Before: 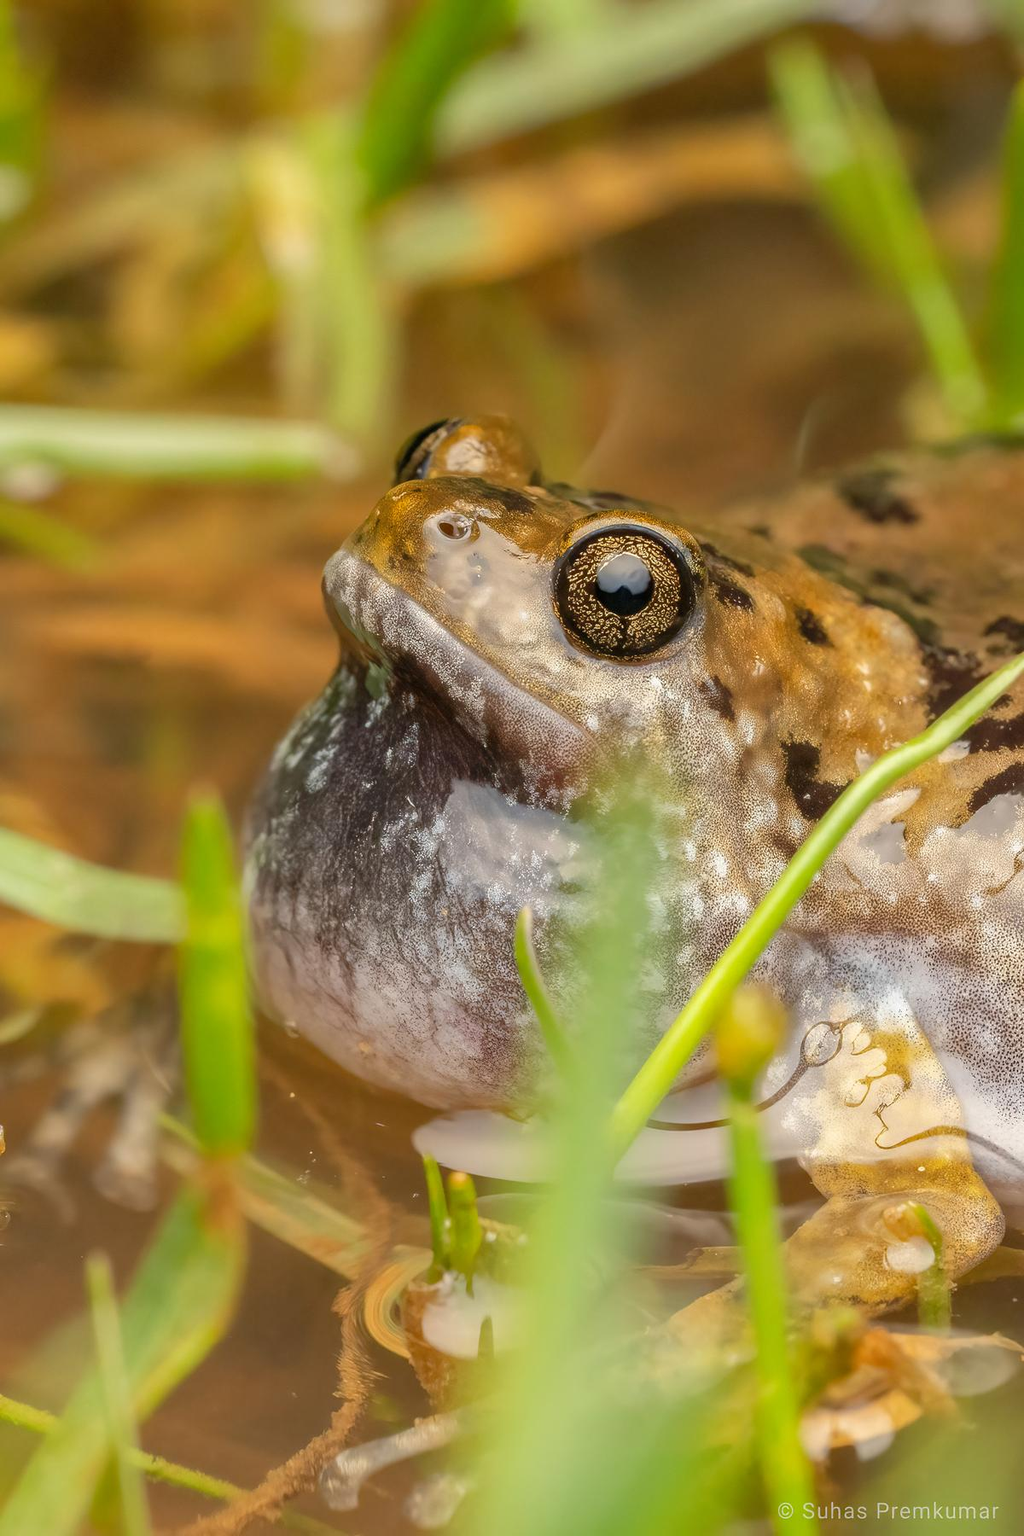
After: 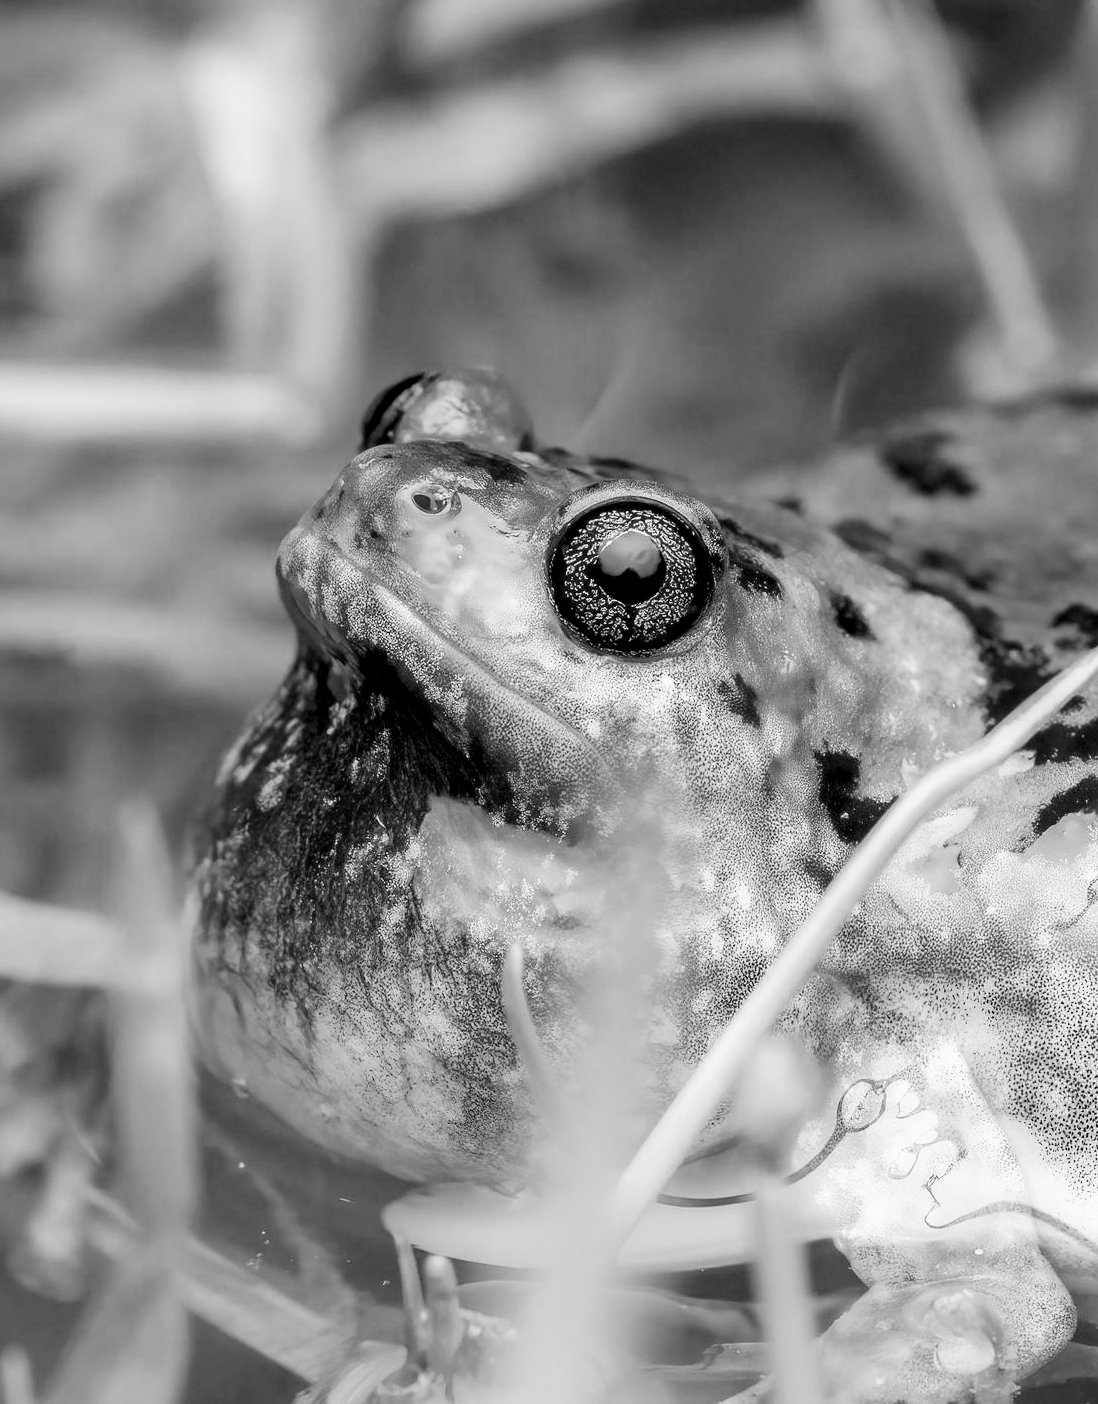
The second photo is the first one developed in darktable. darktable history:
crop: left 8.445%, top 6.6%, bottom 15.37%
levels: levels [0.026, 0.507, 0.987]
filmic rgb: black relative exposure -5.09 EV, white relative exposure 3.5 EV, hardness 3.18, contrast 1.401, highlights saturation mix -49.21%, color science v4 (2020)
tone equalizer: -8 EV 0.001 EV, -7 EV -0.002 EV, -6 EV 0.004 EV, -5 EV -0.017 EV, -4 EV -0.14 EV, -3 EV -0.151 EV, -2 EV 0.223 EV, -1 EV 0.715 EV, +0 EV 0.485 EV, smoothing diameter 2.12%, edges refinement/feathering 21.74, mask exposure compensation -1.57 EV, filter diffusion 5
exposure: exposure 0.129 EV, compensate highlight preservation false
